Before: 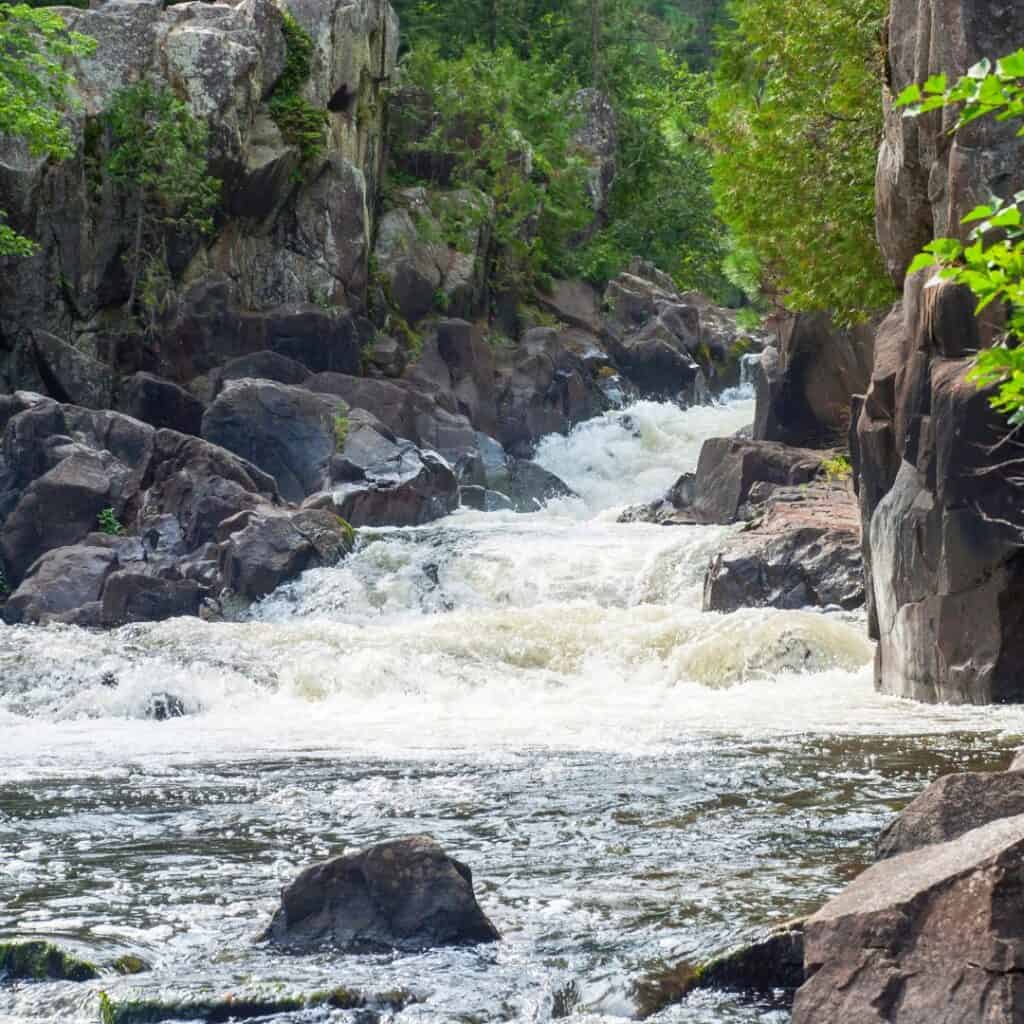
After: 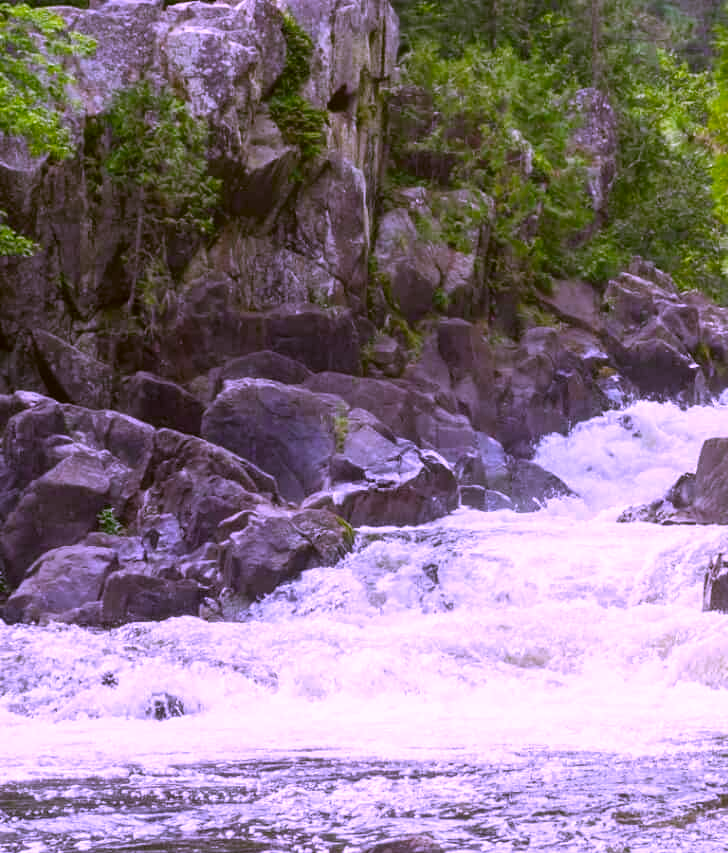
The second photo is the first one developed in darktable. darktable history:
white balance: red 0.98, blue 1.61
crop: right 28.885%, bottom 16.626%
color correction: highlights a* 8.98, highlights b* 15.09, shadows a* -0.49, shadows b* 26.52
